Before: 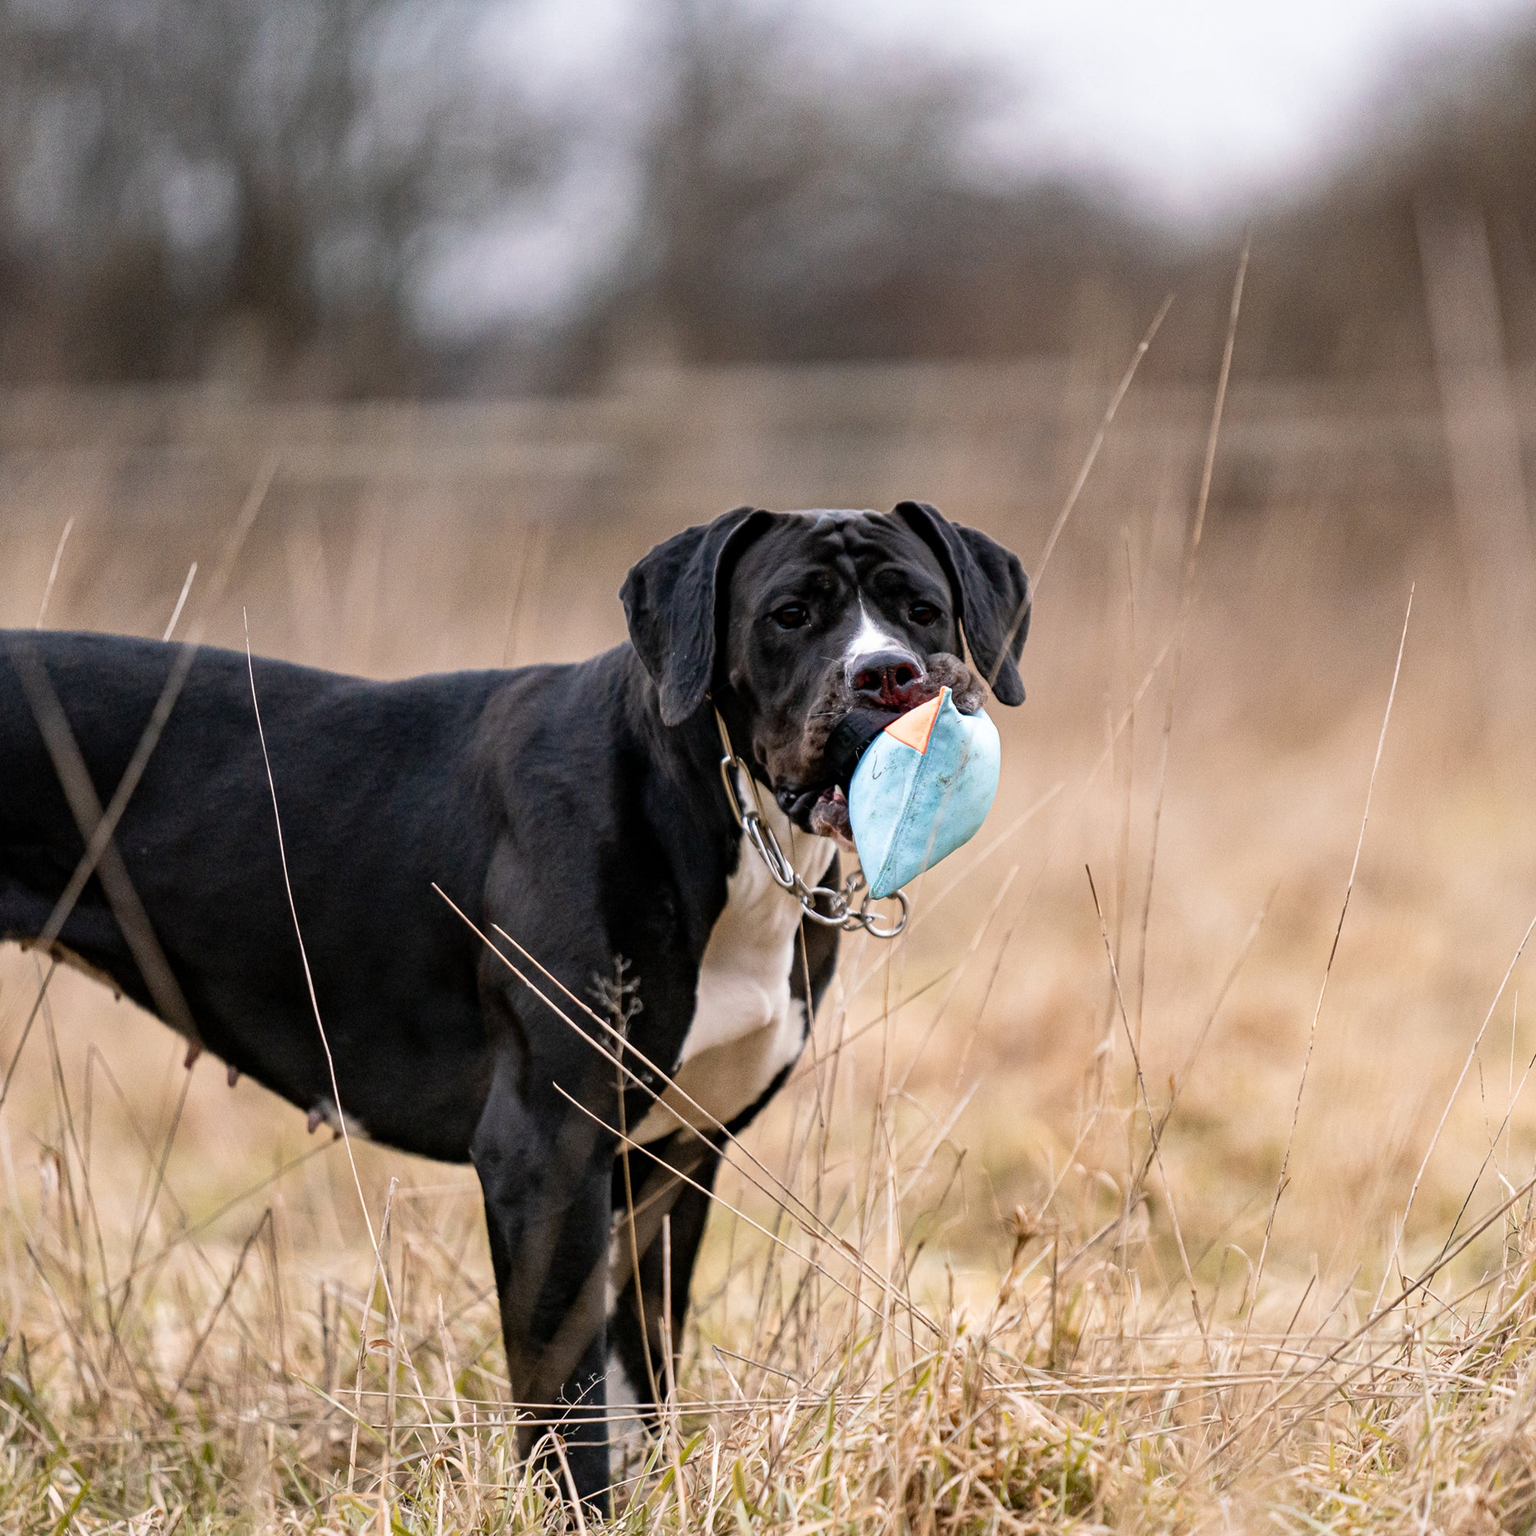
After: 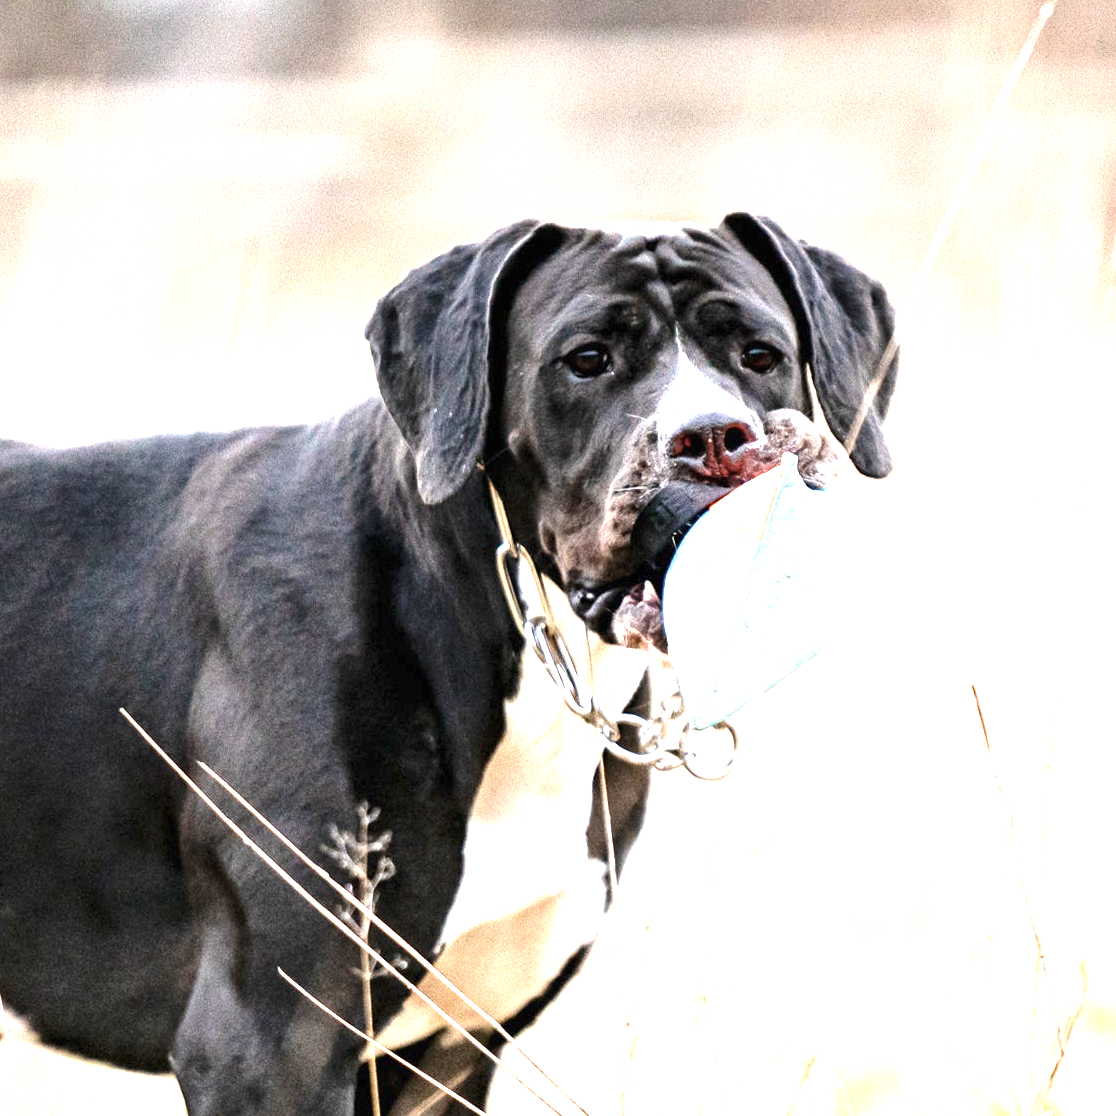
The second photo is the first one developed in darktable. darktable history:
crop and rotate: left 22.13%, top 22.054%, right 22.026%, bottom 22.102%
contrast brightness saturation: contrast 0.1, saturation -0.3
exposure: black level correction 0, exposure 2.327 EV, compensate exposure bias true, compensate highlight preservation false
color balance: output saturation 110%
